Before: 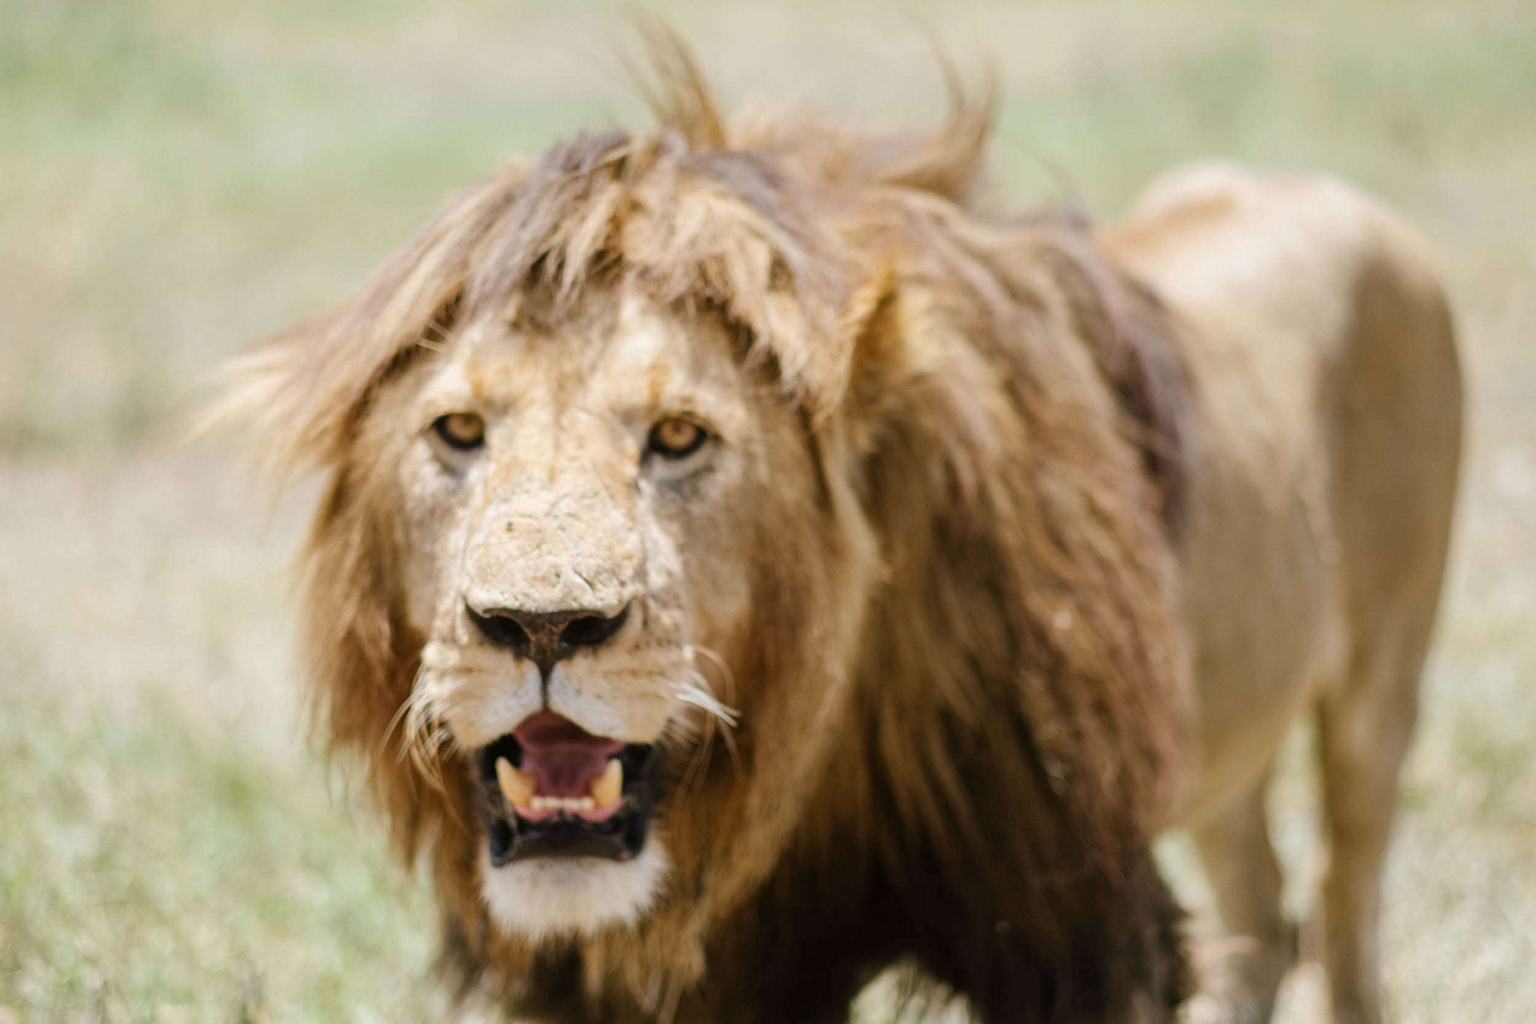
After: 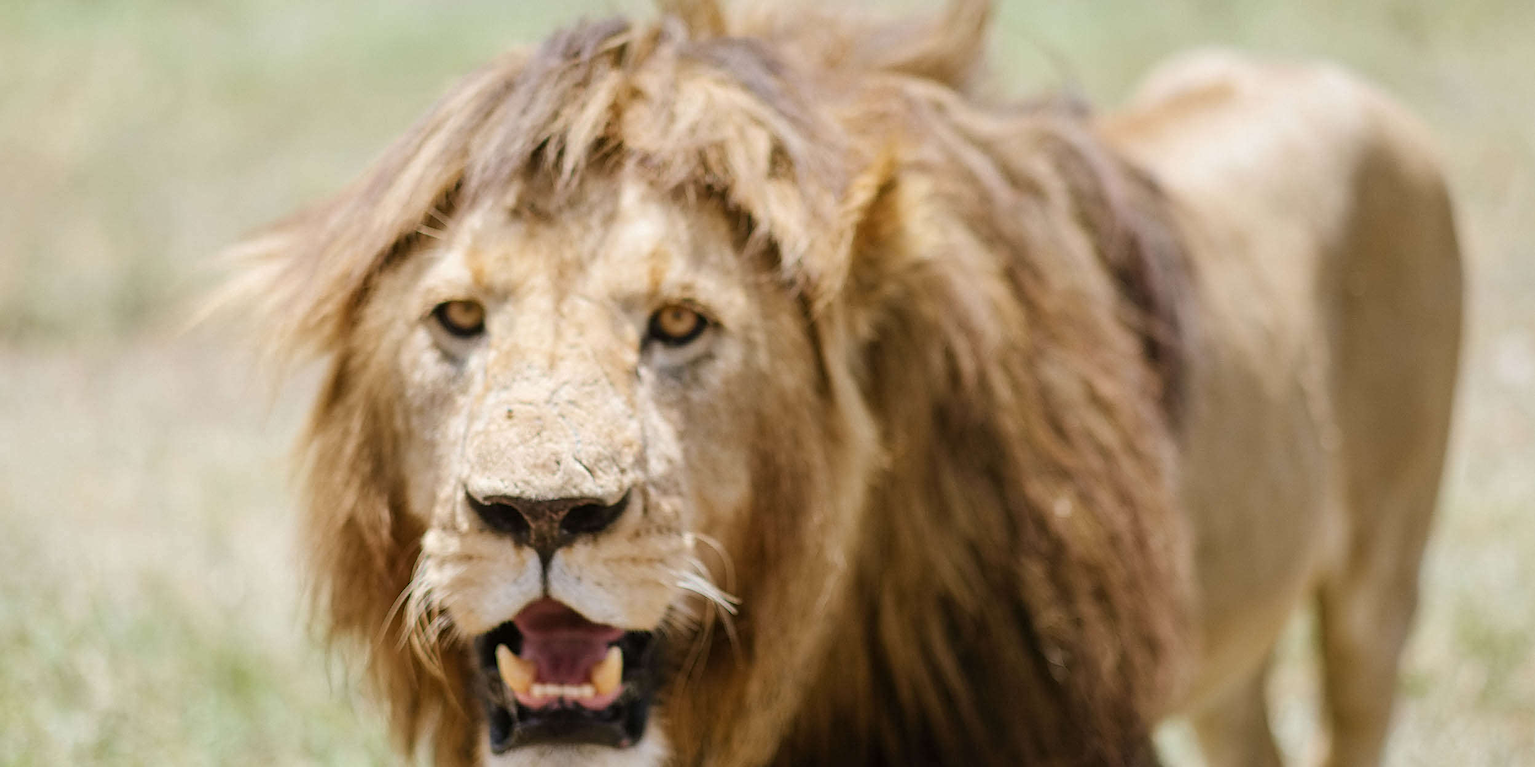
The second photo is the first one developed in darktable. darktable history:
sharpen: on, module defaults
crop: top 11.047%, bottom 13.921%
